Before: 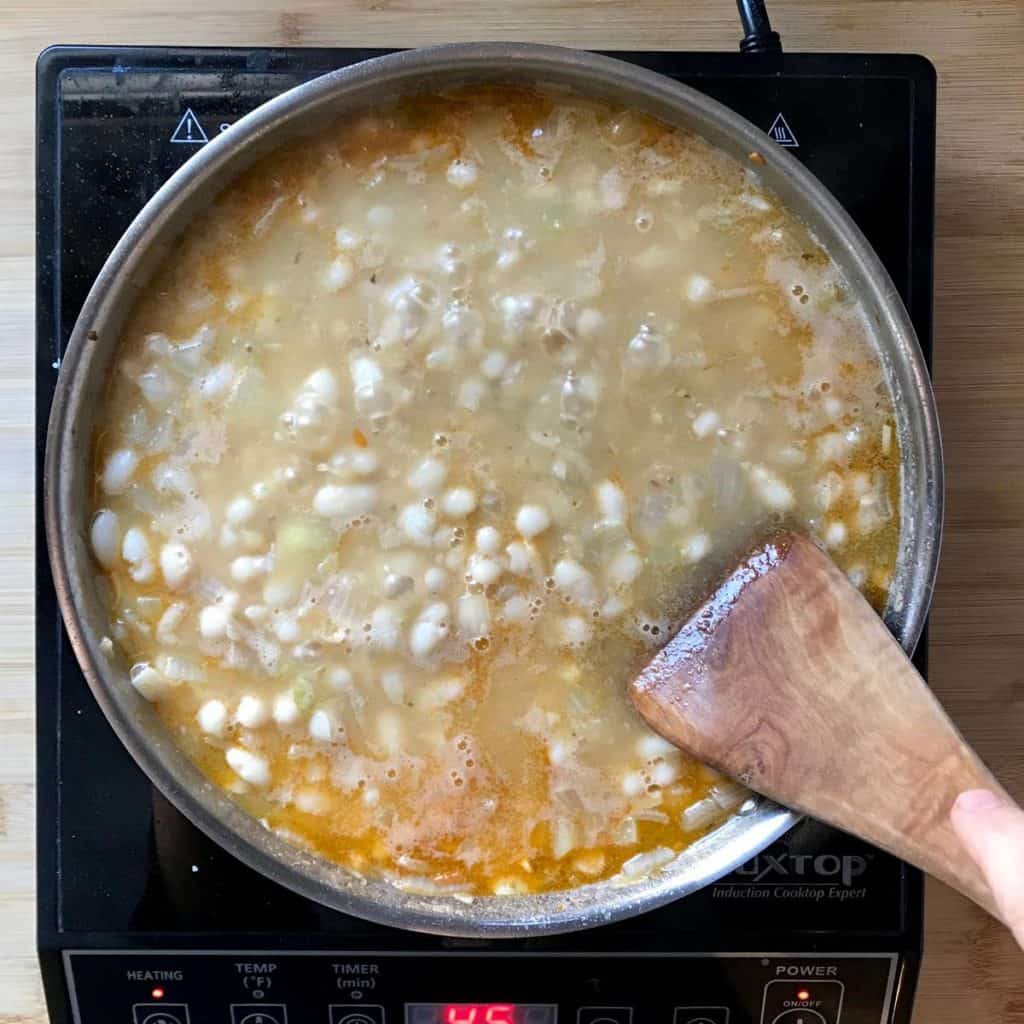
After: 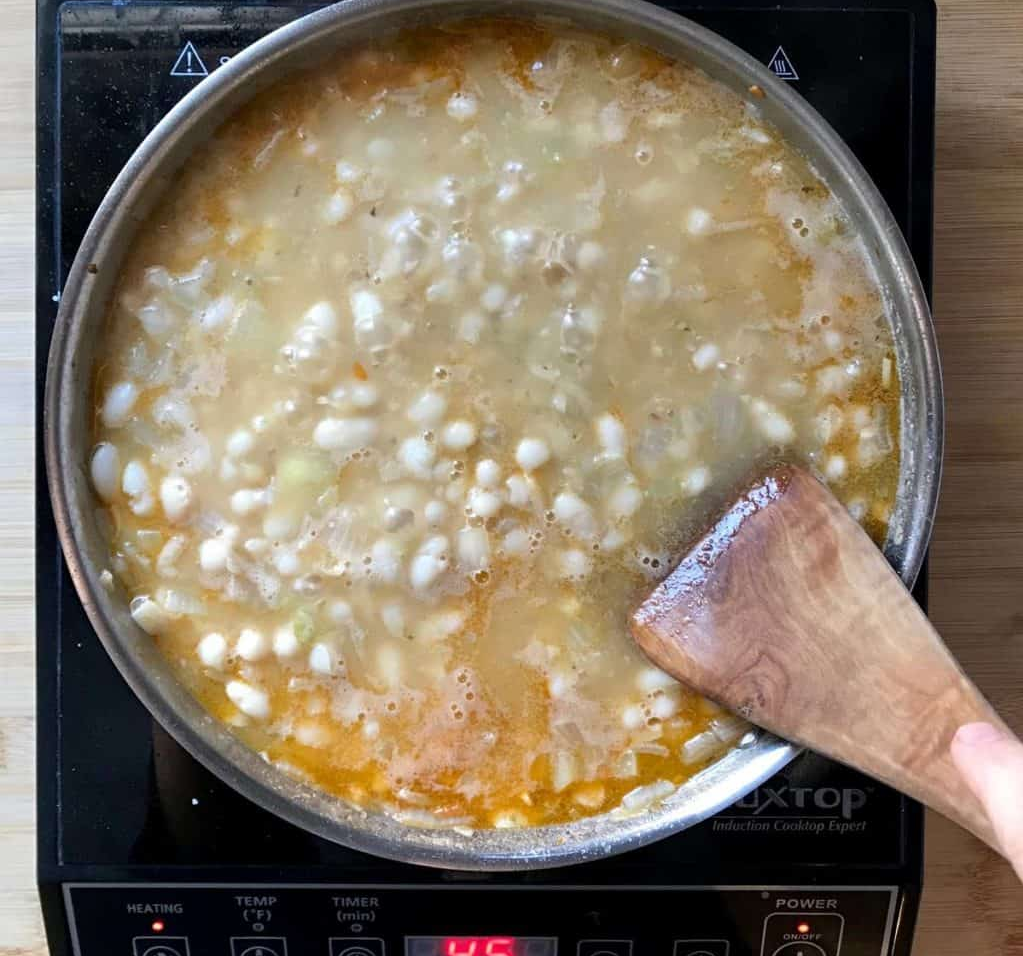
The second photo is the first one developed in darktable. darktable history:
crop and rotate: top 6.583%
